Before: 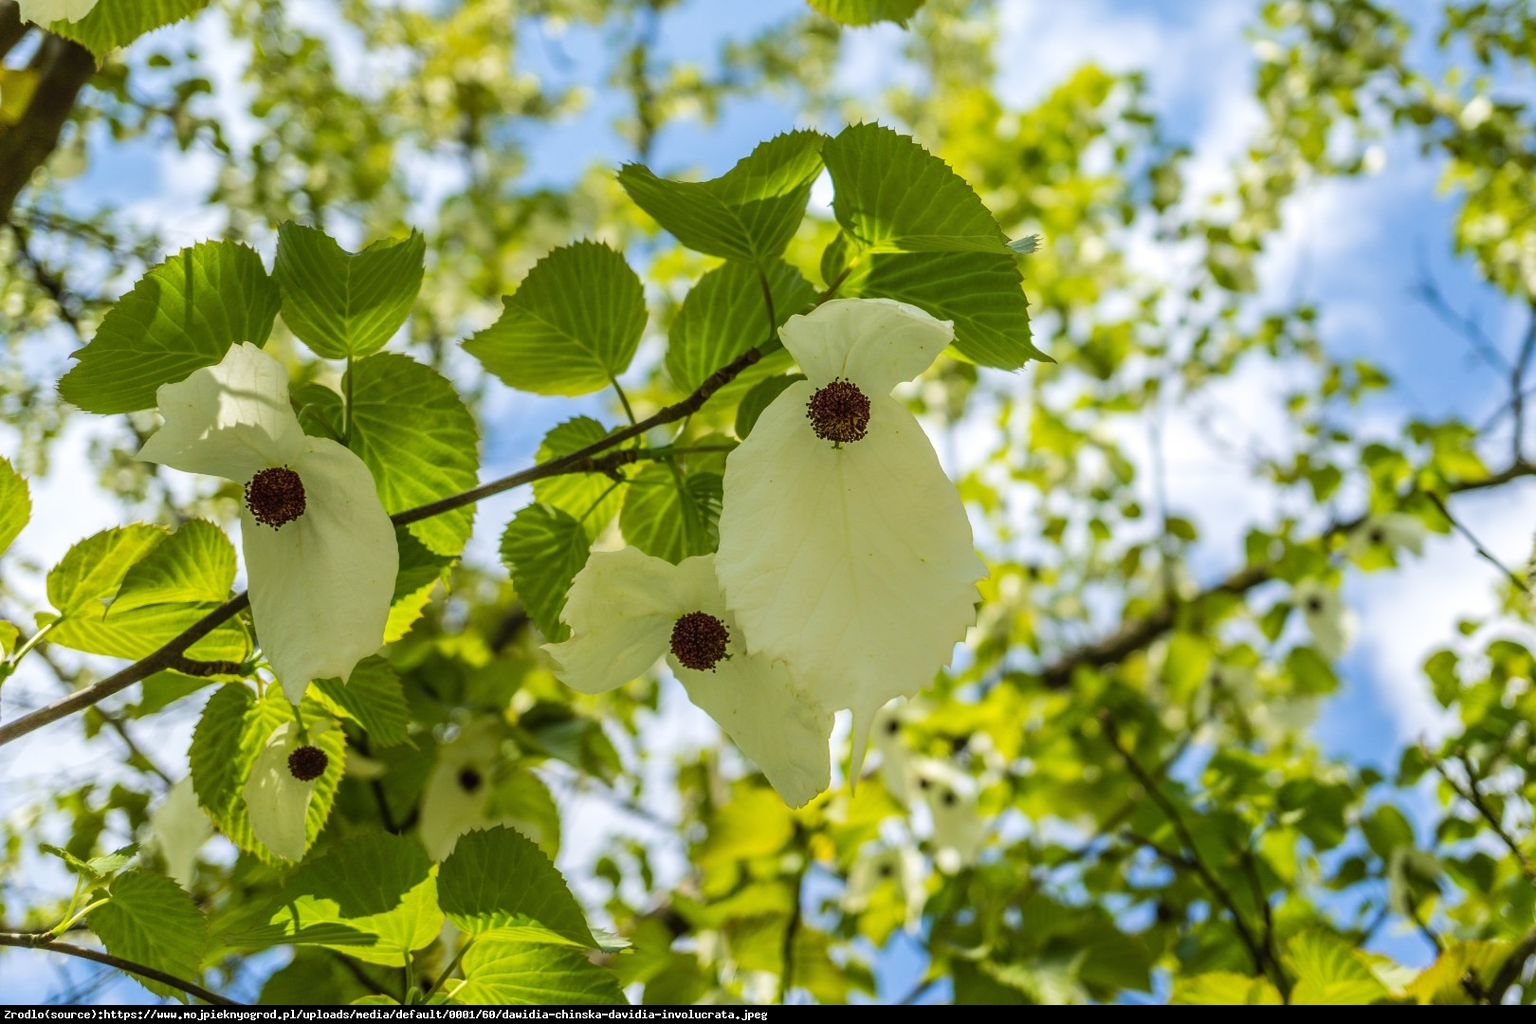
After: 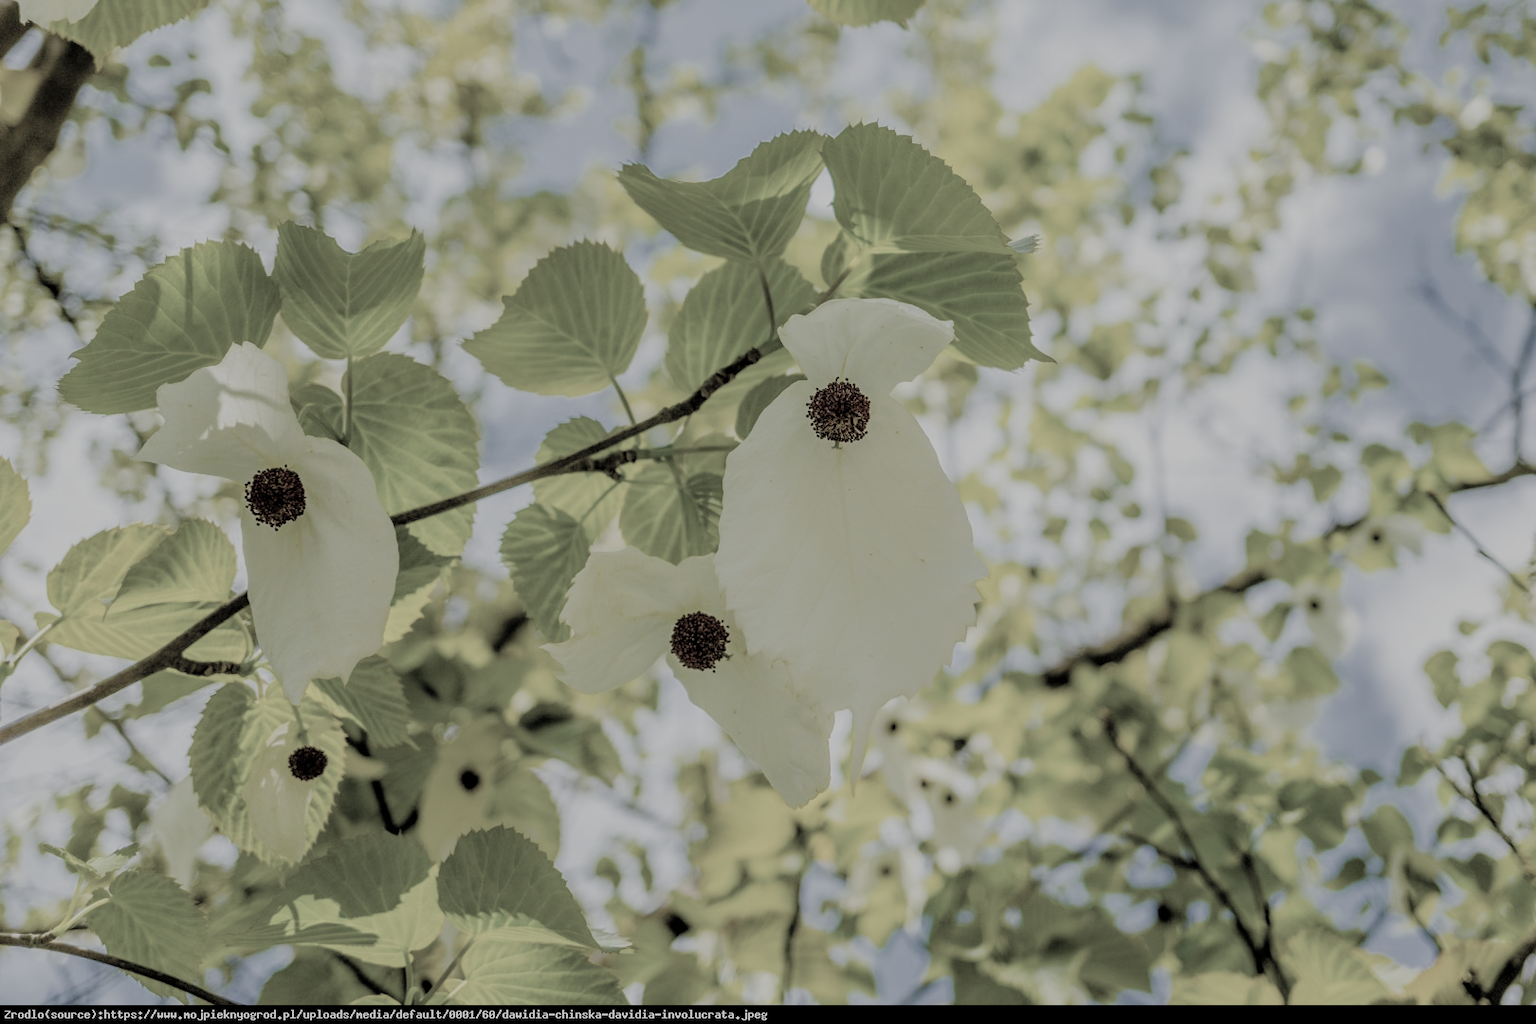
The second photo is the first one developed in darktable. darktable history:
color balance rgb: perceptual saturation grading › global saturation 35%, perceptual saturation grading › highlights -25%, perceptual saturation grading › shadows 50%
exposure: black level correction 0, exposure 0.5 EV, compensate highlight preservation false
filmic rgb: black relative exposure -4.42 EV, white relative exposure 6.58 EV, hardness 1.85, contrast 0.5
color zones: curves: ch1 [(0, 0.153) (0.143, 0.15) (0.286, 0.151) (0.429, 0.152) (0.571, 0.152) (0.714, 0.151) (0.857, 0.151) (1, 0.153)]
